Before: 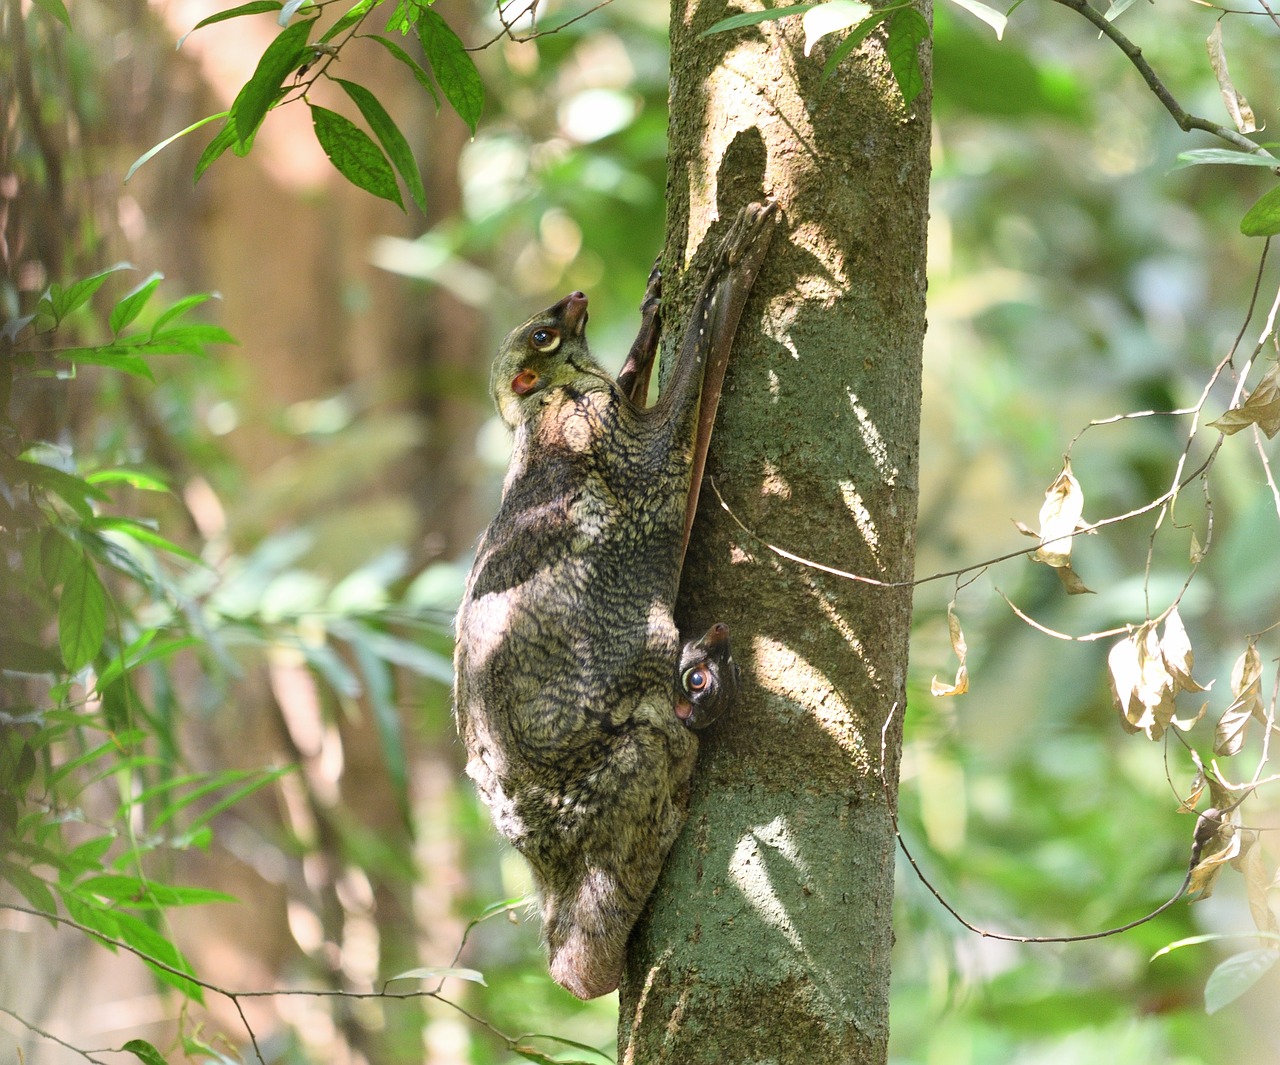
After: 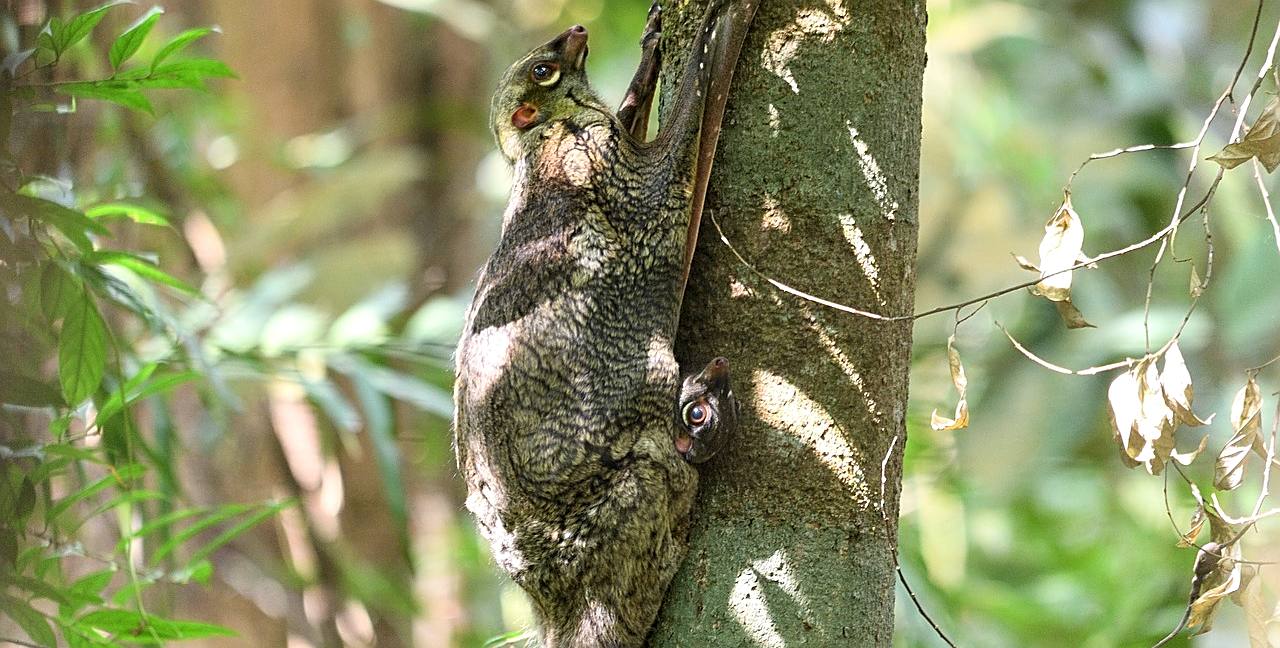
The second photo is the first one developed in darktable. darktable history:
sharpen: on, module defaults
local contrast: highlights 104%, shadows 98%, detail 131%, midtone range 0.2
crop and rotate: top 25.066%, bottom 14.047%
